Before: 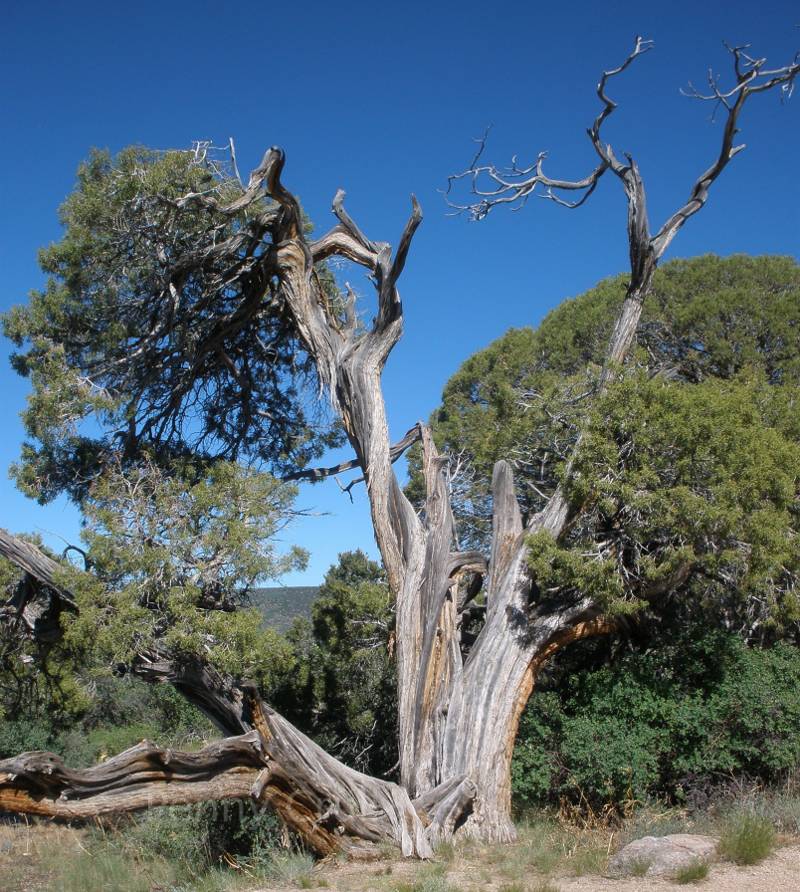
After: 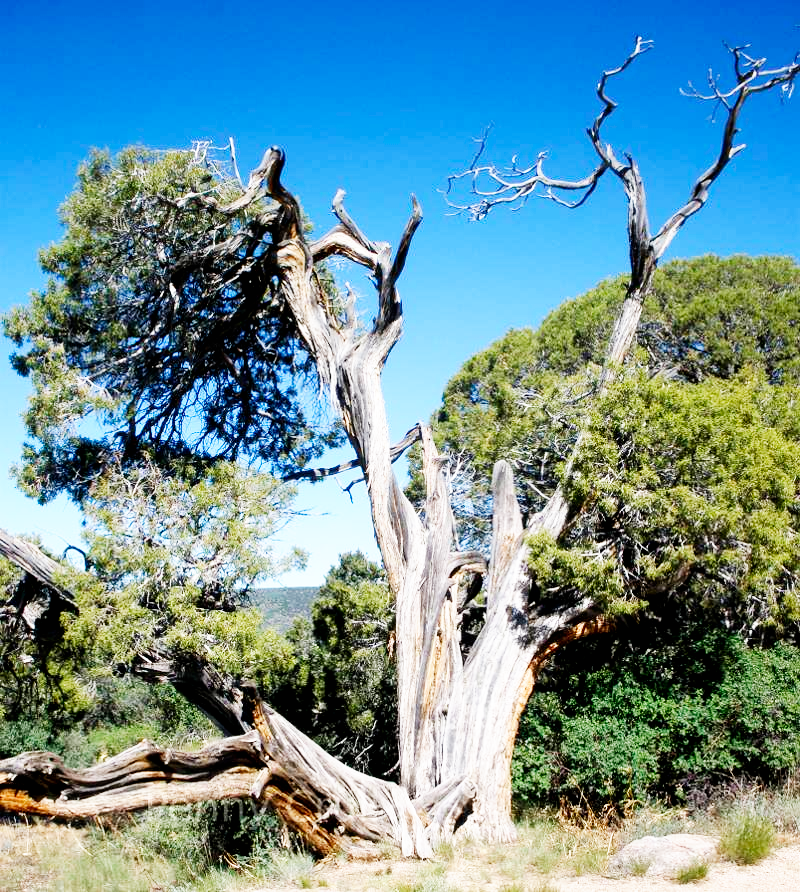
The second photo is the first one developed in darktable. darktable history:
base curve: curves: ch0 [(0, 0) (0.007, 0.004) (0.027, 0.03) (0.046, 0.07) (0.207, 0.54) (0.442, 0.872) (0.673, 0.972) (1, 1)], preserve colors none
exposure: black level correction 0.009, exposure 0.119 EV, compensate highlight preservation false
